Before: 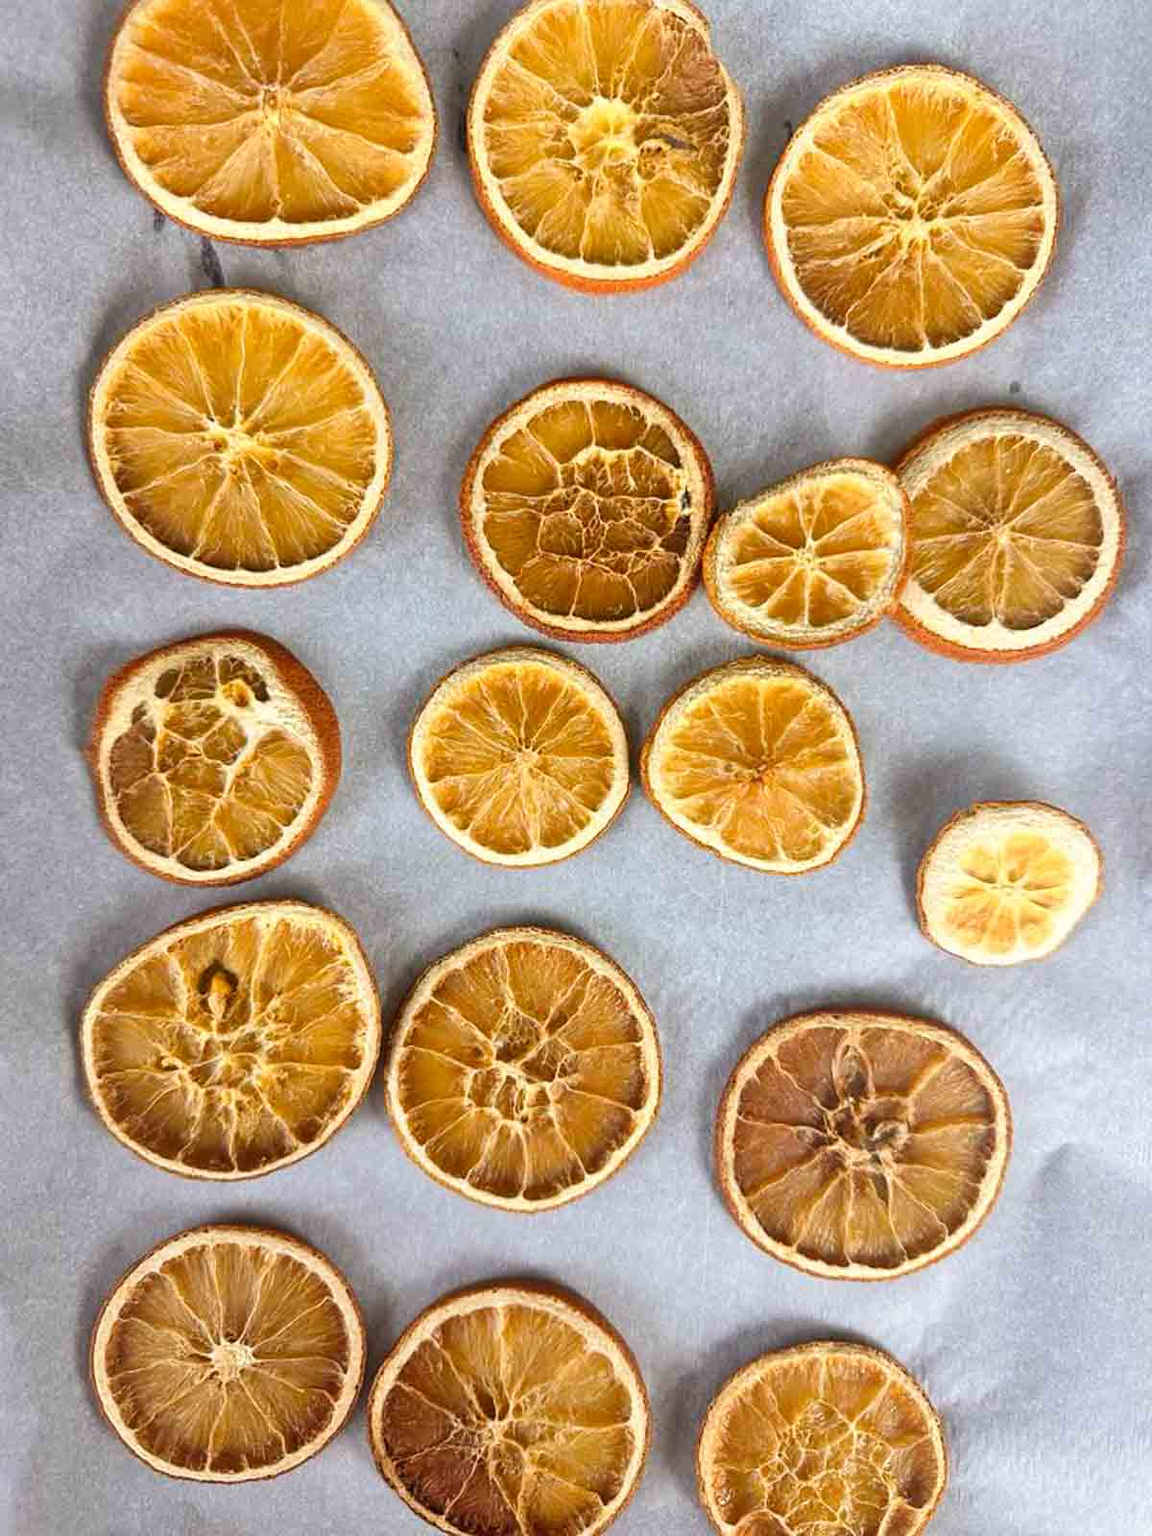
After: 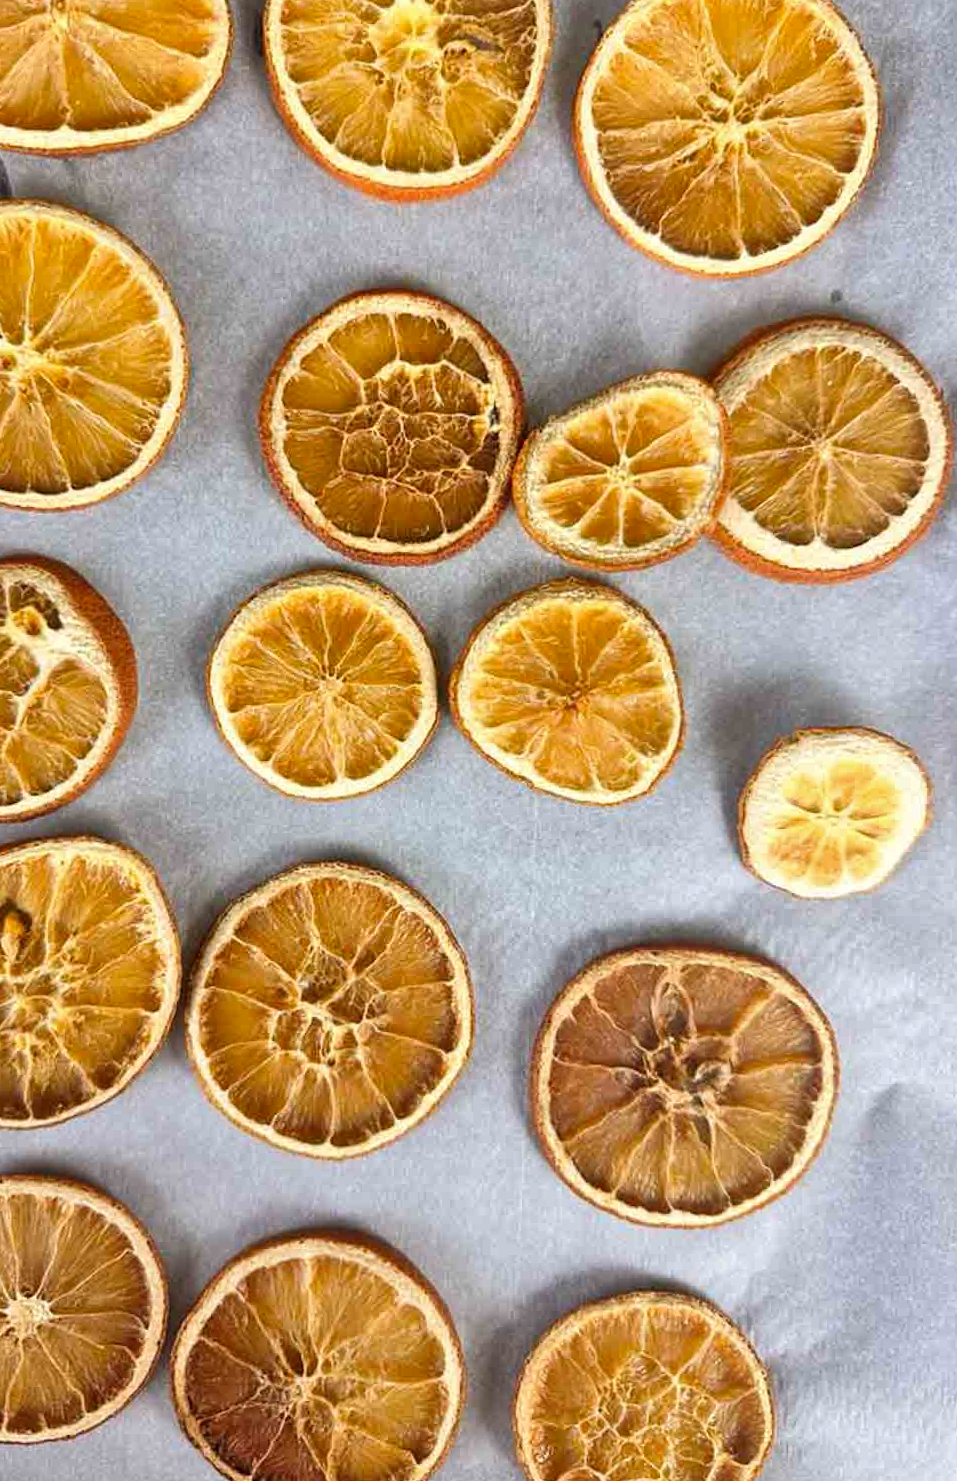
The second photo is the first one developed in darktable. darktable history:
rotate and perspective: rotation -0.45°, automatic cropping original format, crop left 0.008, crop right 0.992, crop top 0.012, crop bottom 0.988
crop and rotate: left 17.959%, top 5.771%, right 1.742%
shadows and highlights: shadows 32, highlights -32, soften with gaussian
